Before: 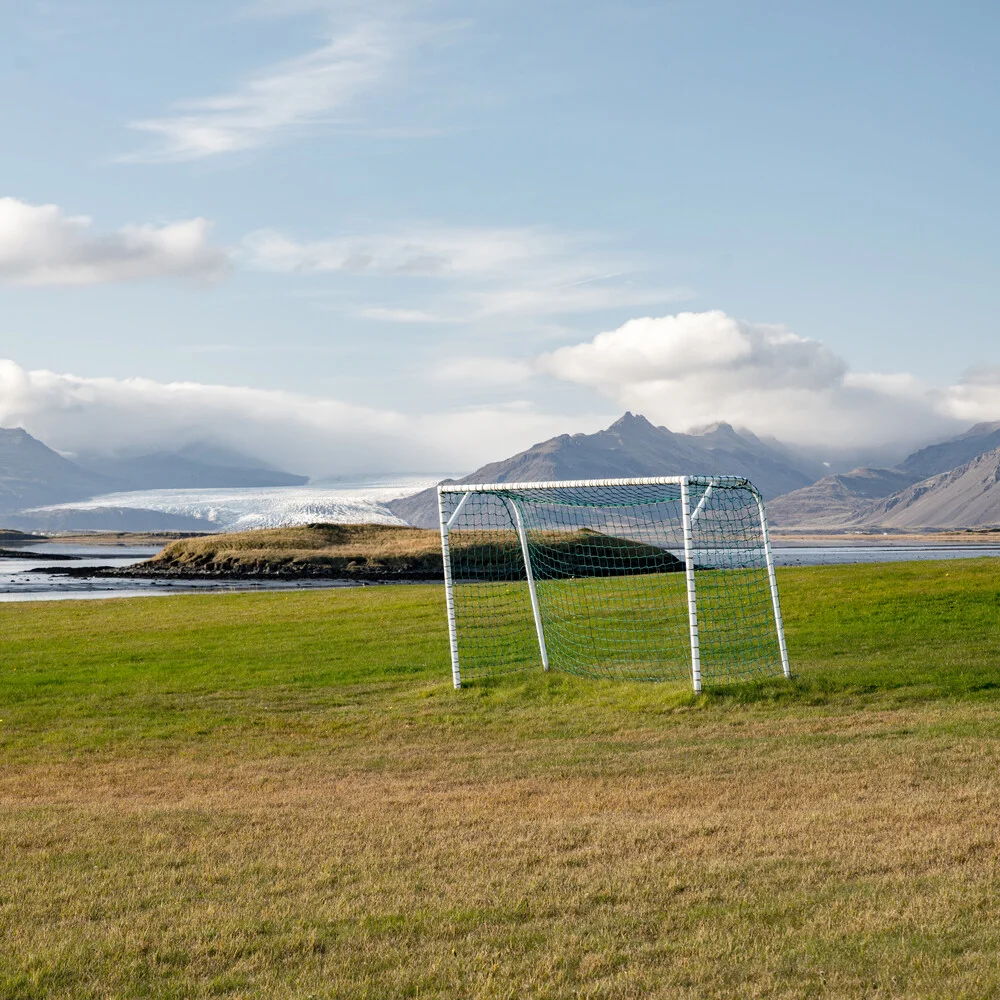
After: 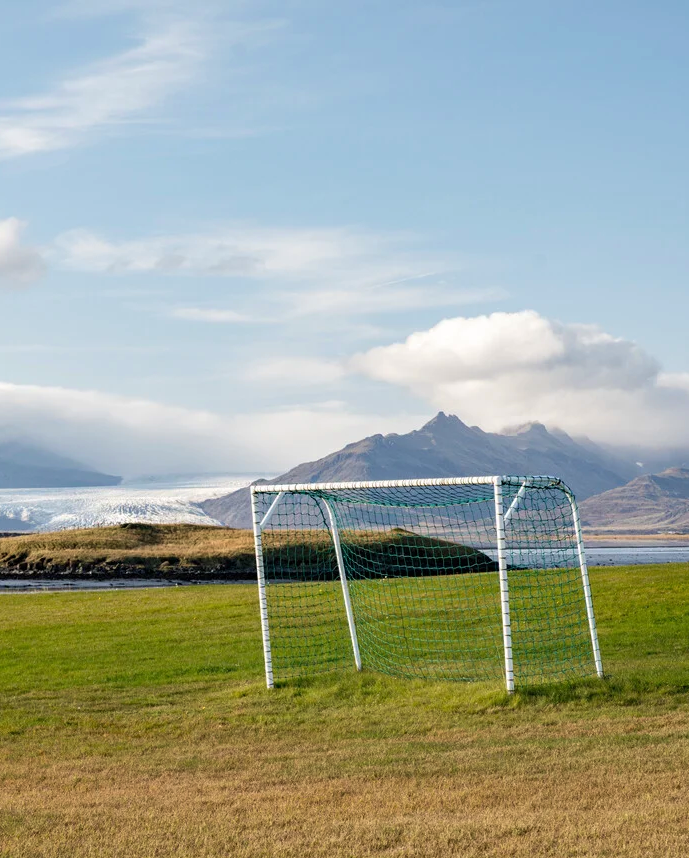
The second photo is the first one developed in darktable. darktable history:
velvia: on, module defaults
crop: left 18.785%, right 12.3%, bottom 14.104%
